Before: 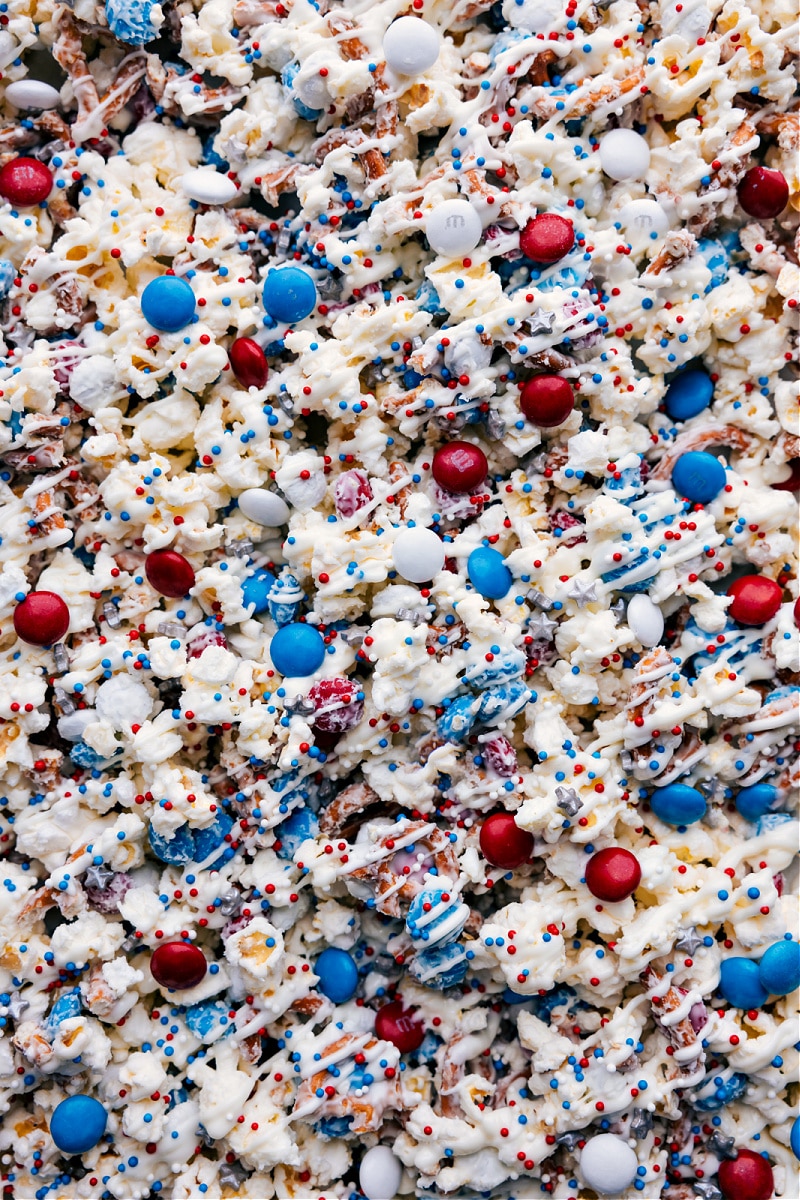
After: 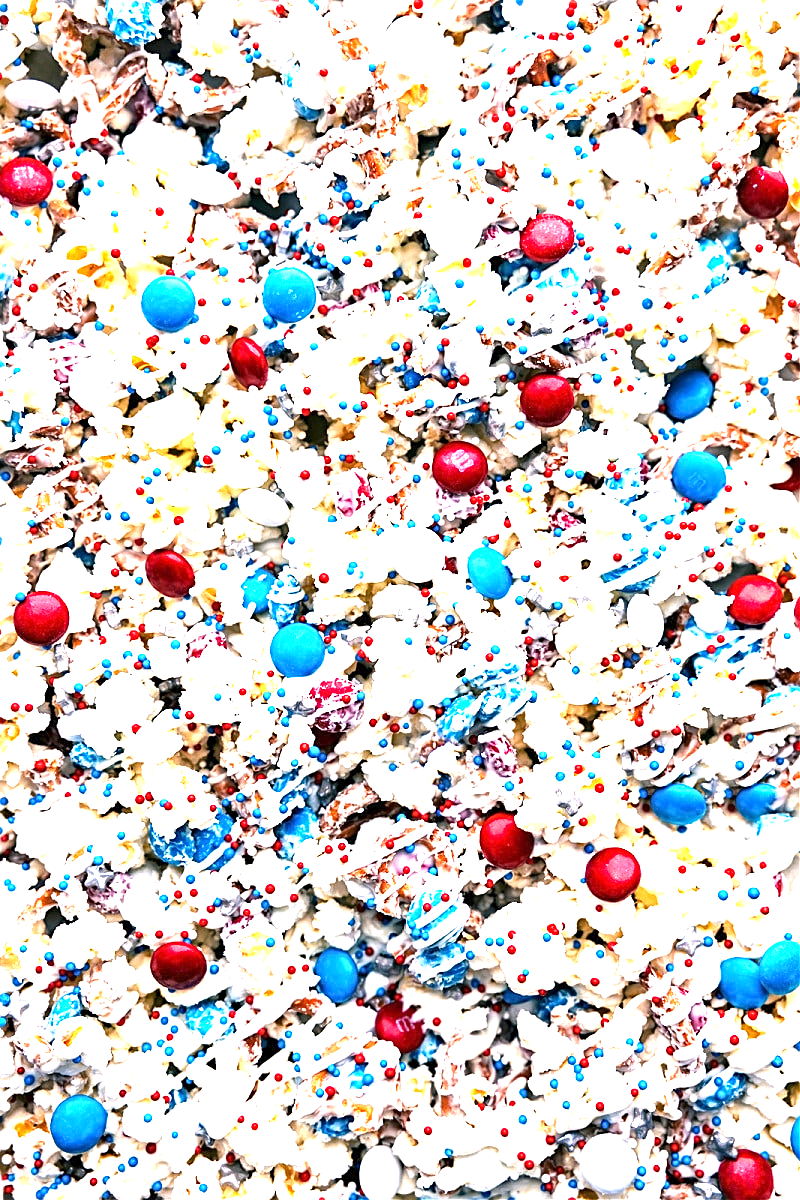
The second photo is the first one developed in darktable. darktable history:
exposure: exposure 2.003 EV, compensate highlight preservation false
sharpen: on, module defaults
